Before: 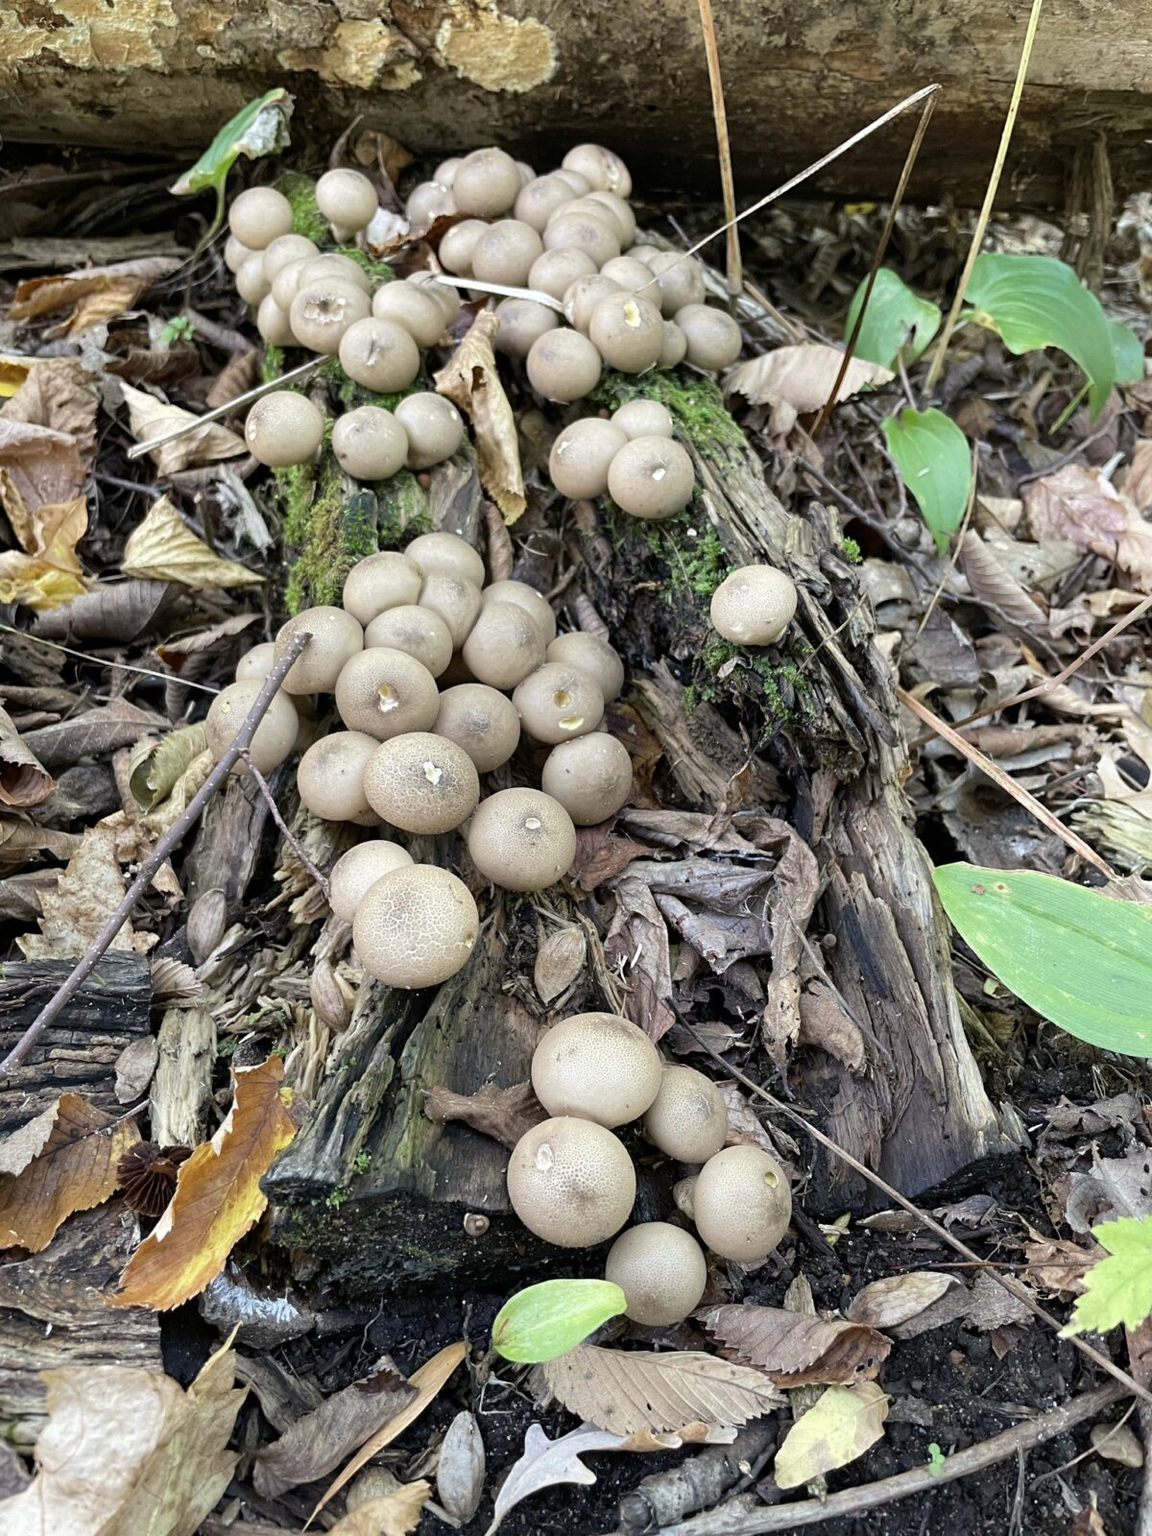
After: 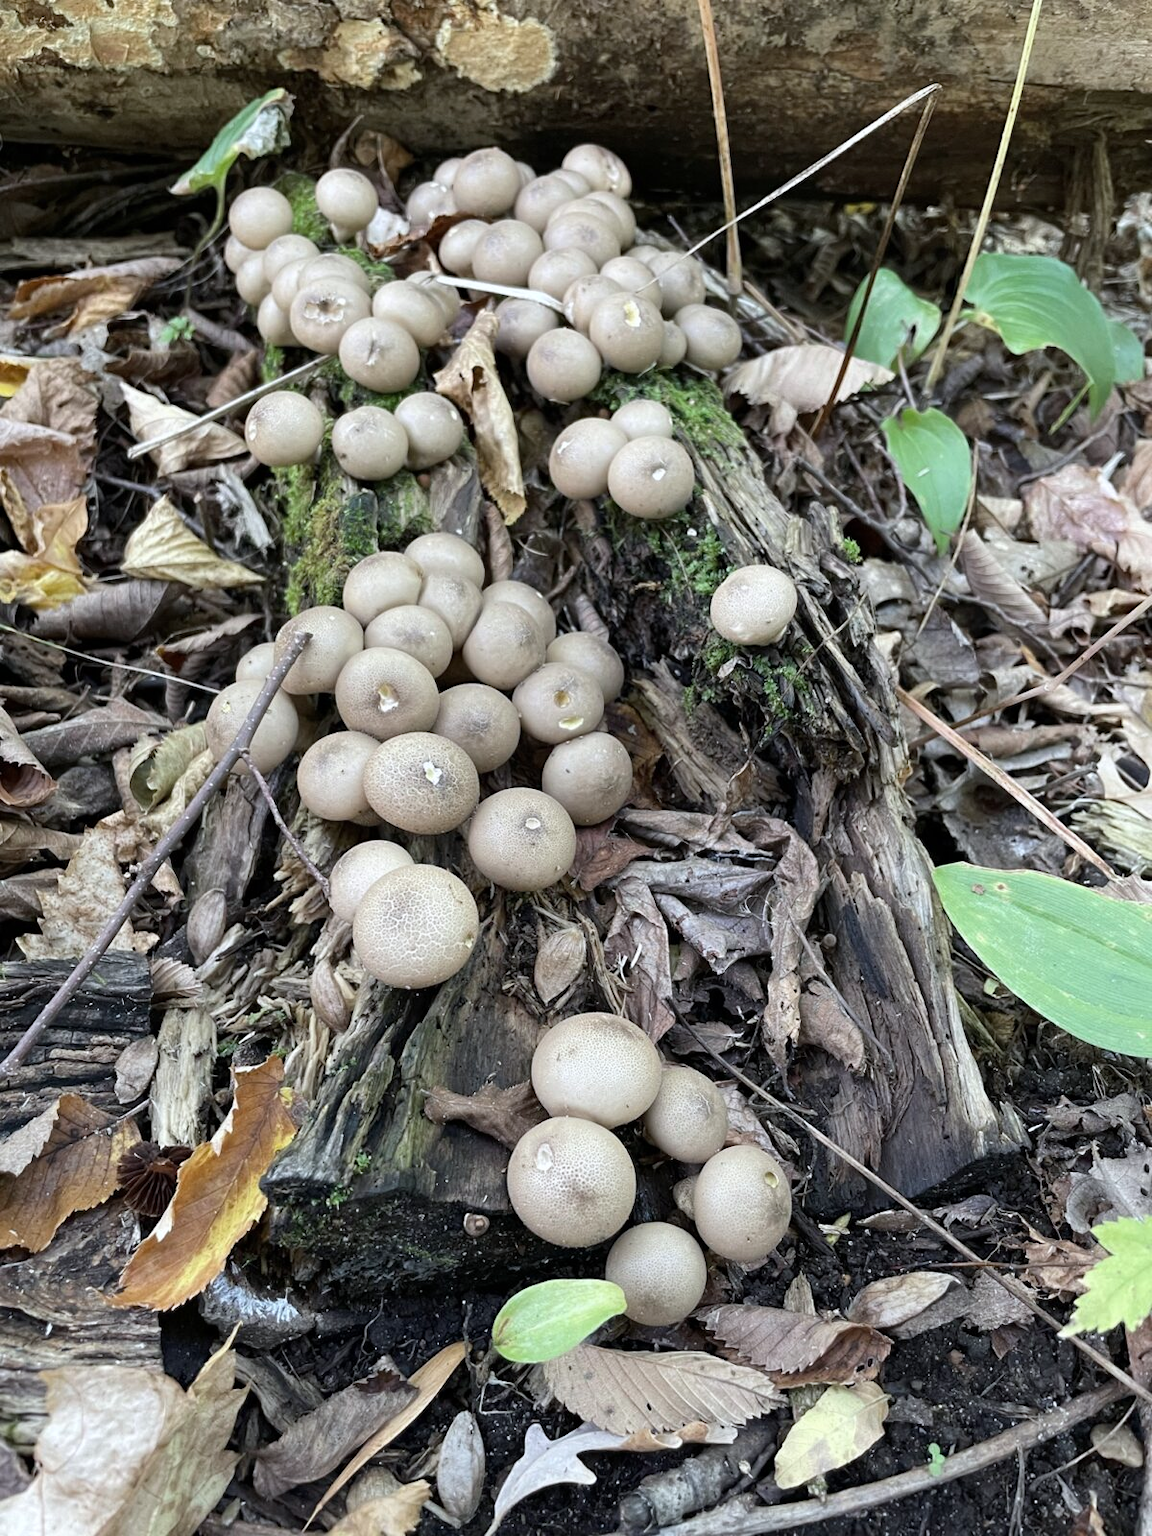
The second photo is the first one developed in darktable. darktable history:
contrast brightness saturation: contrast 0.06, brightness -0.01, saturation -0.23
white balance: red 0.98, blue 1.034
